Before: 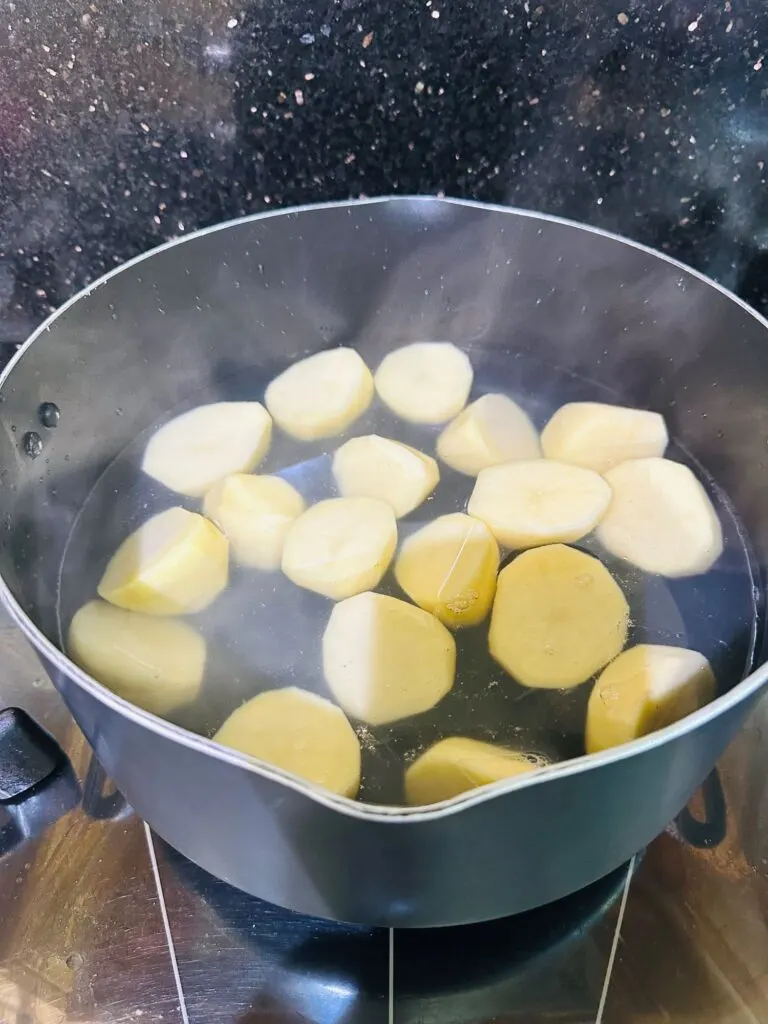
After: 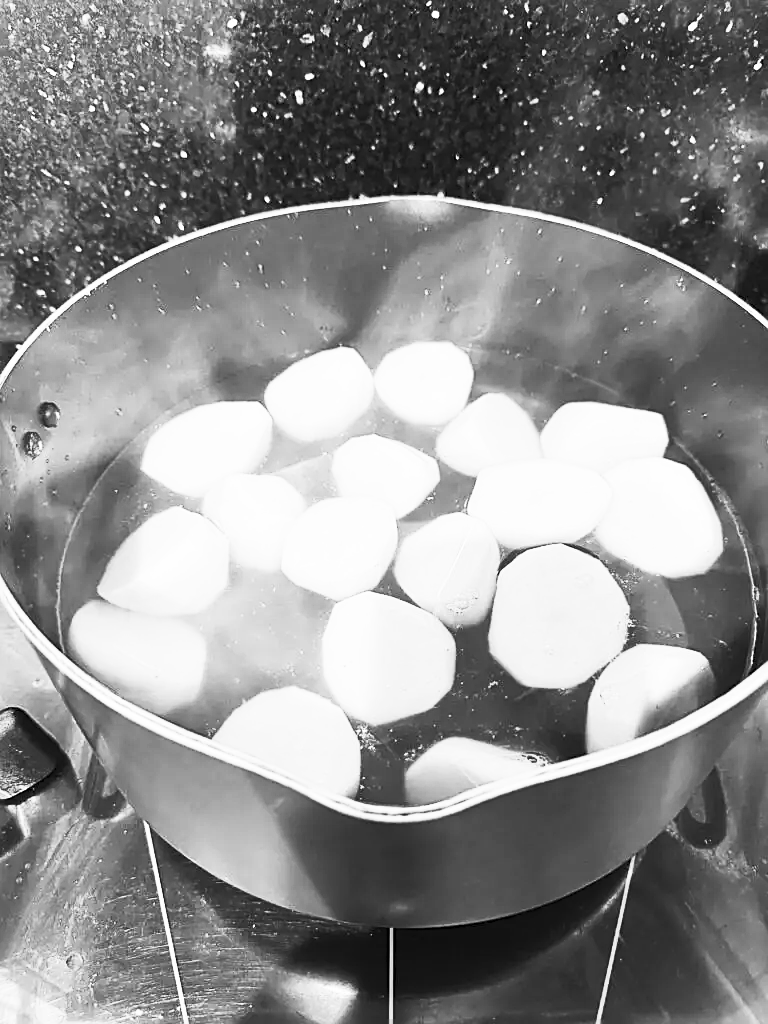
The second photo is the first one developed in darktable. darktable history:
sharpen: on, module defaults
contrast brightness saturation: contrast 0.53, brightness 0.47, saturation -1
